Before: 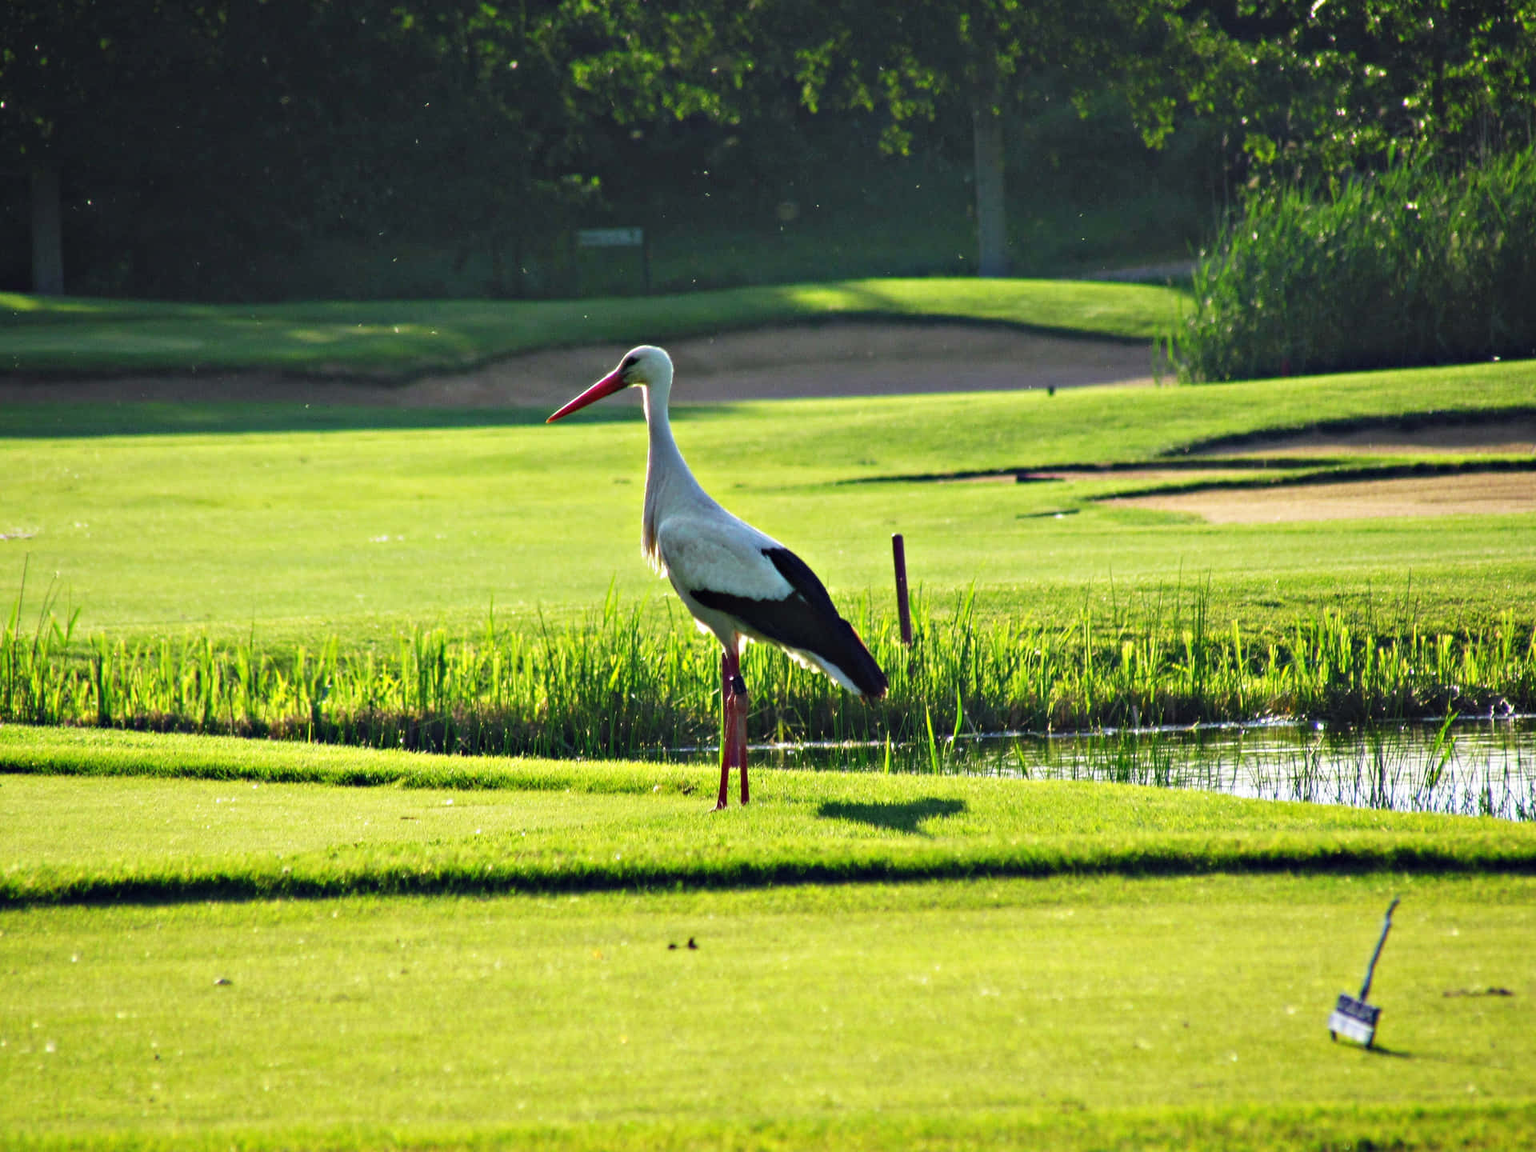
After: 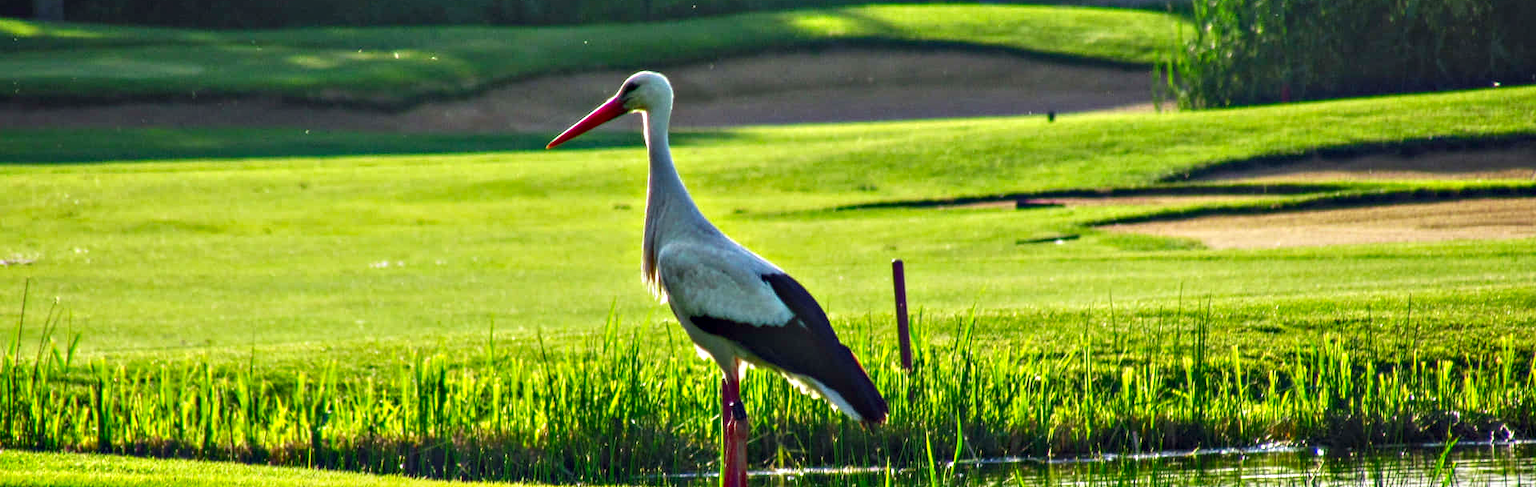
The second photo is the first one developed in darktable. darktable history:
local contrast: highlights 28%, detail 130%
tone equalizer: -8 EV 0.986 EV, -7 EV 1.02 EV, -6 EV 1.03 EV, -5 EV 1.01 EV, -4 EV 0.998 EV, -3 EV 0.724 EV, -2 EV 0.472 EV, -1 EV 0.26 EV
crop and rotate: top 23.836%, bottom 33.814%
contrast brightness saturation: contrast 0.07, brightness -0.145, saturation 0.114
